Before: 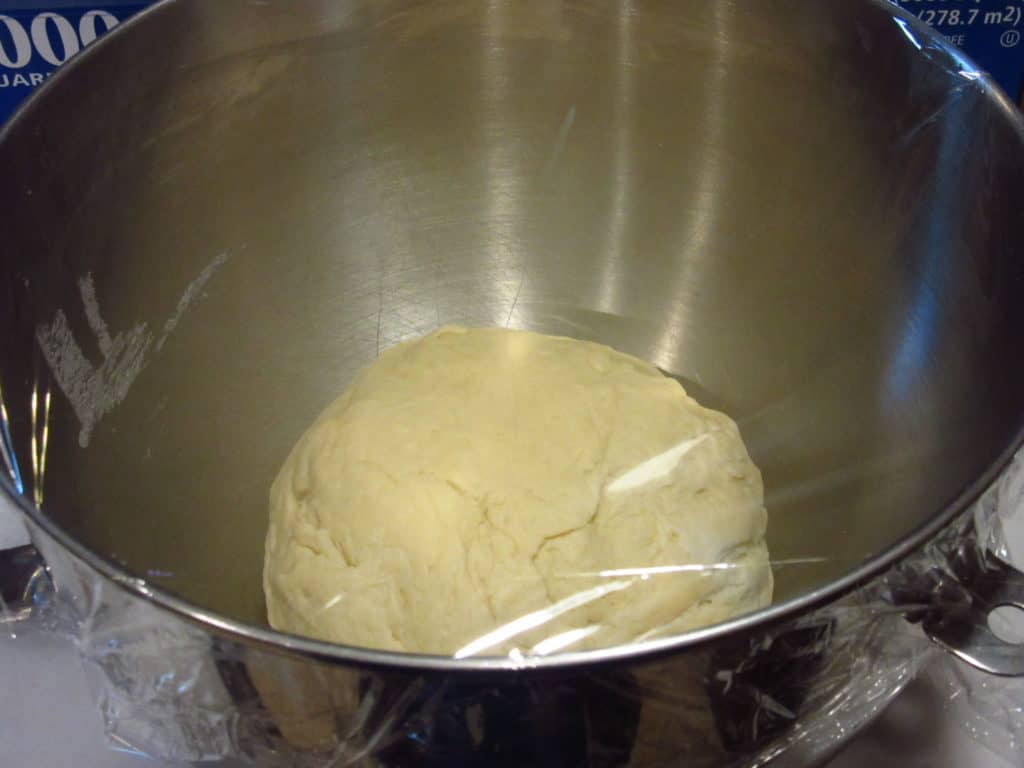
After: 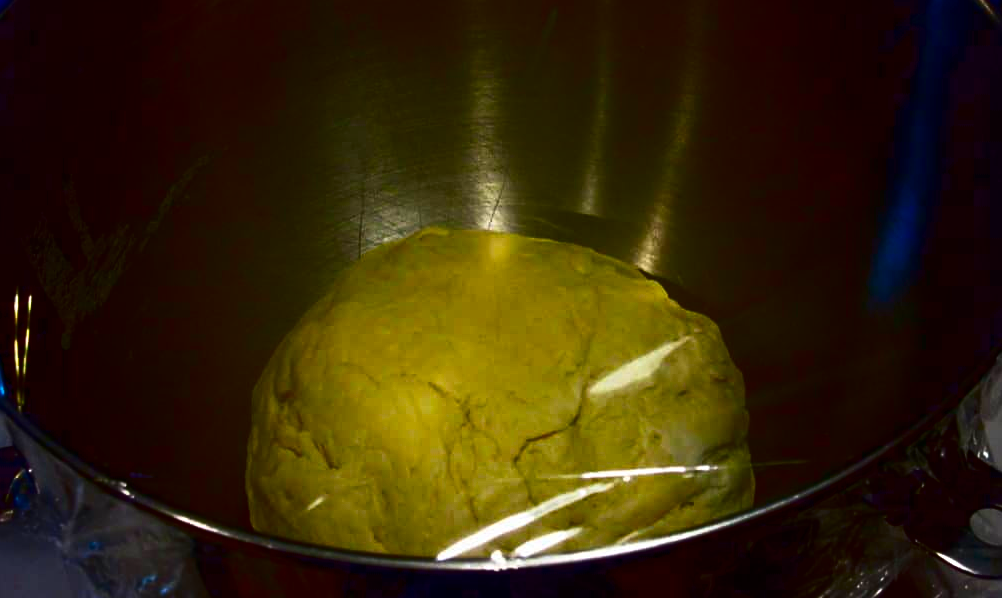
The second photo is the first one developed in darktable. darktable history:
contrast brightness saturation: brightness -1, saturation 1
crop and rotate: left 1.814%, top 12.818%, right 0.25%, bottom 9.225%
rgb curve: curves: ch0 [(0, 0) (0.078, 0.051) (0.929, 0.956) (1, 1)], compensate middle gray true
exposure: black level correction 0.001, compensate highlight preservation false
sharpen: amount 0.2
